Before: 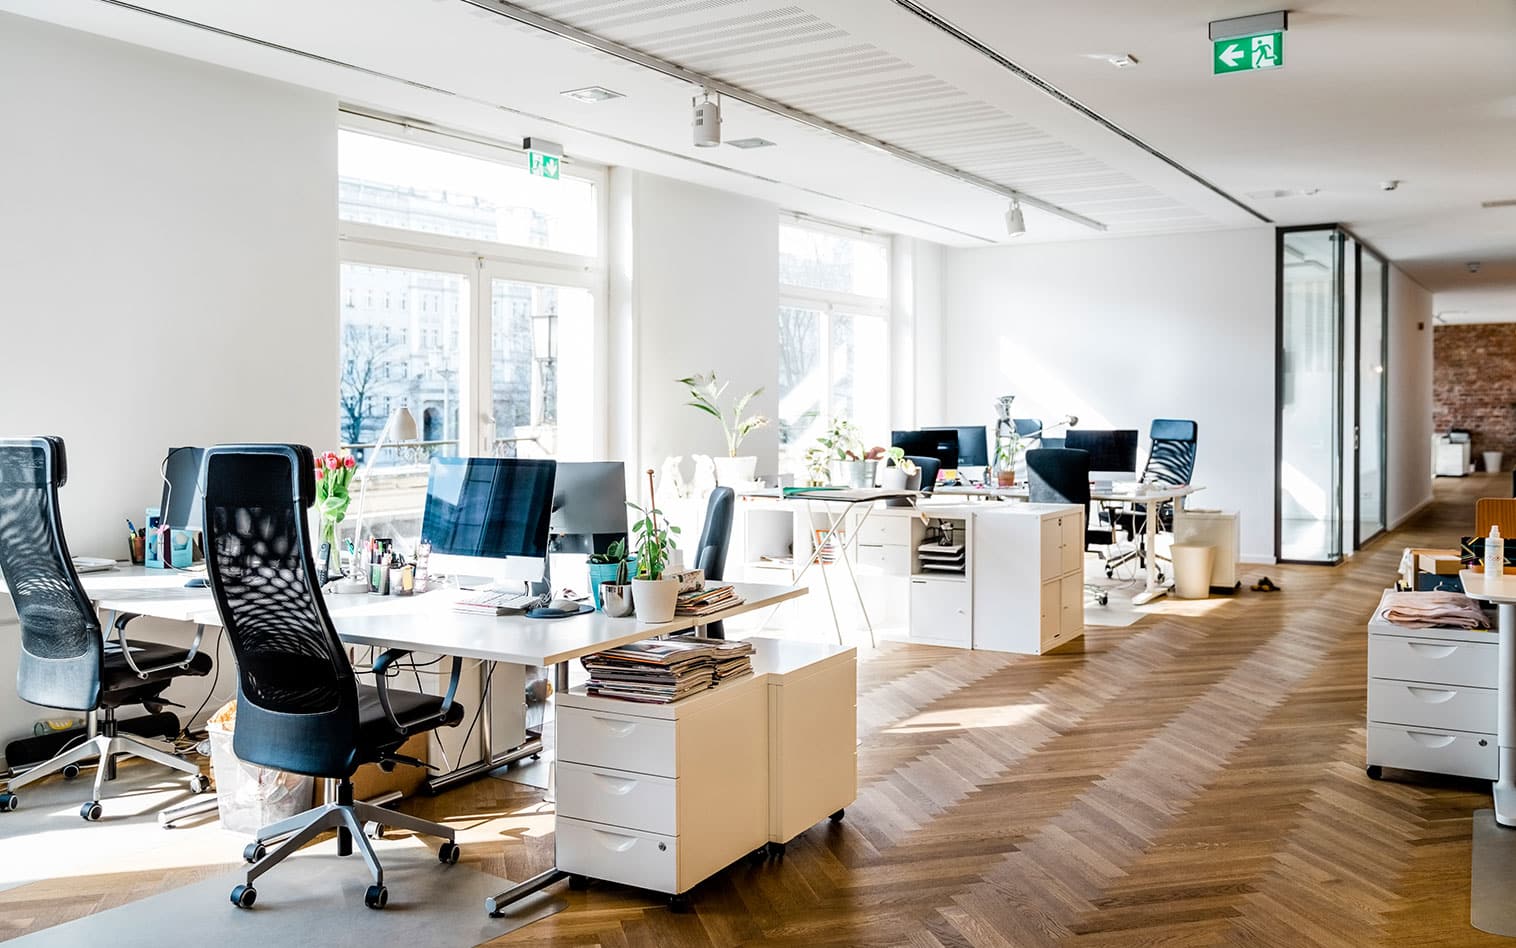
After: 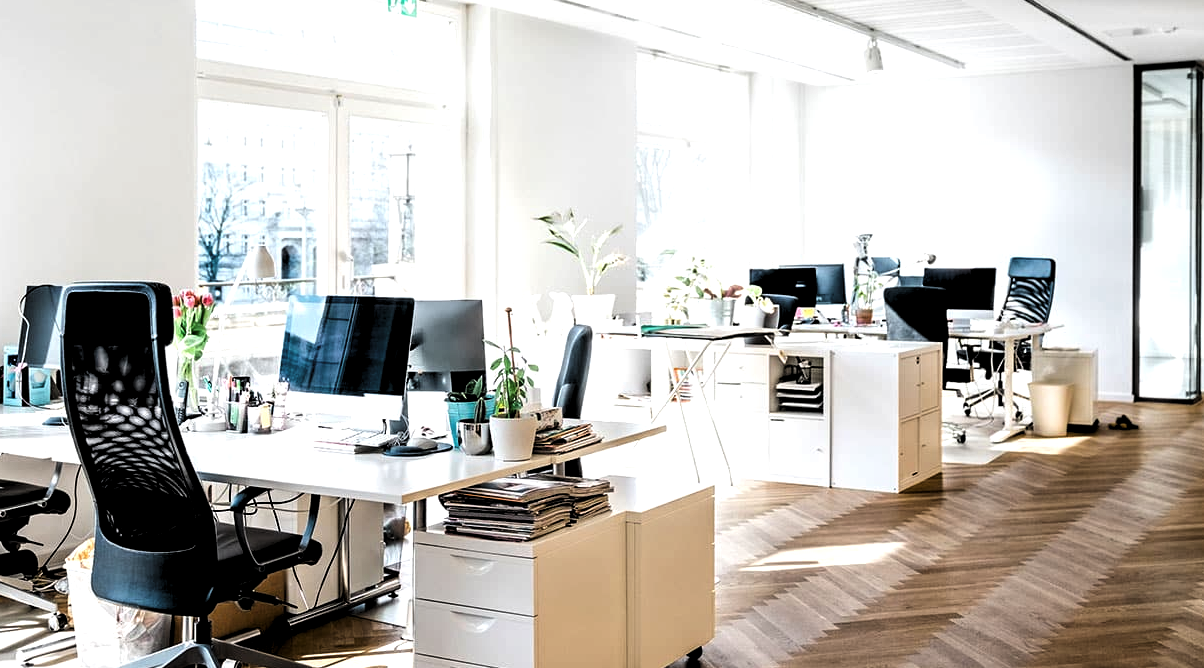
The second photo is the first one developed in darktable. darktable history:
levels: levels [0.116, 0.574, 1]
tone equalizer: -8 EV -0.437 EV, -7 EV -0.354 EV, -6 EV -0.366 EV, -5 EV -0.188 EV, -3 EV 0.234 EV, -2 EV 0.322 EV, -1 EV 0.389 EV, +0 EV 0.386 EV, edges refinement/feathering 500, mask exposure compensation -1.57 EV, preserve details no
crop: left 9.411%, top 17.115%, right 11.111%, bottom 12.316%
